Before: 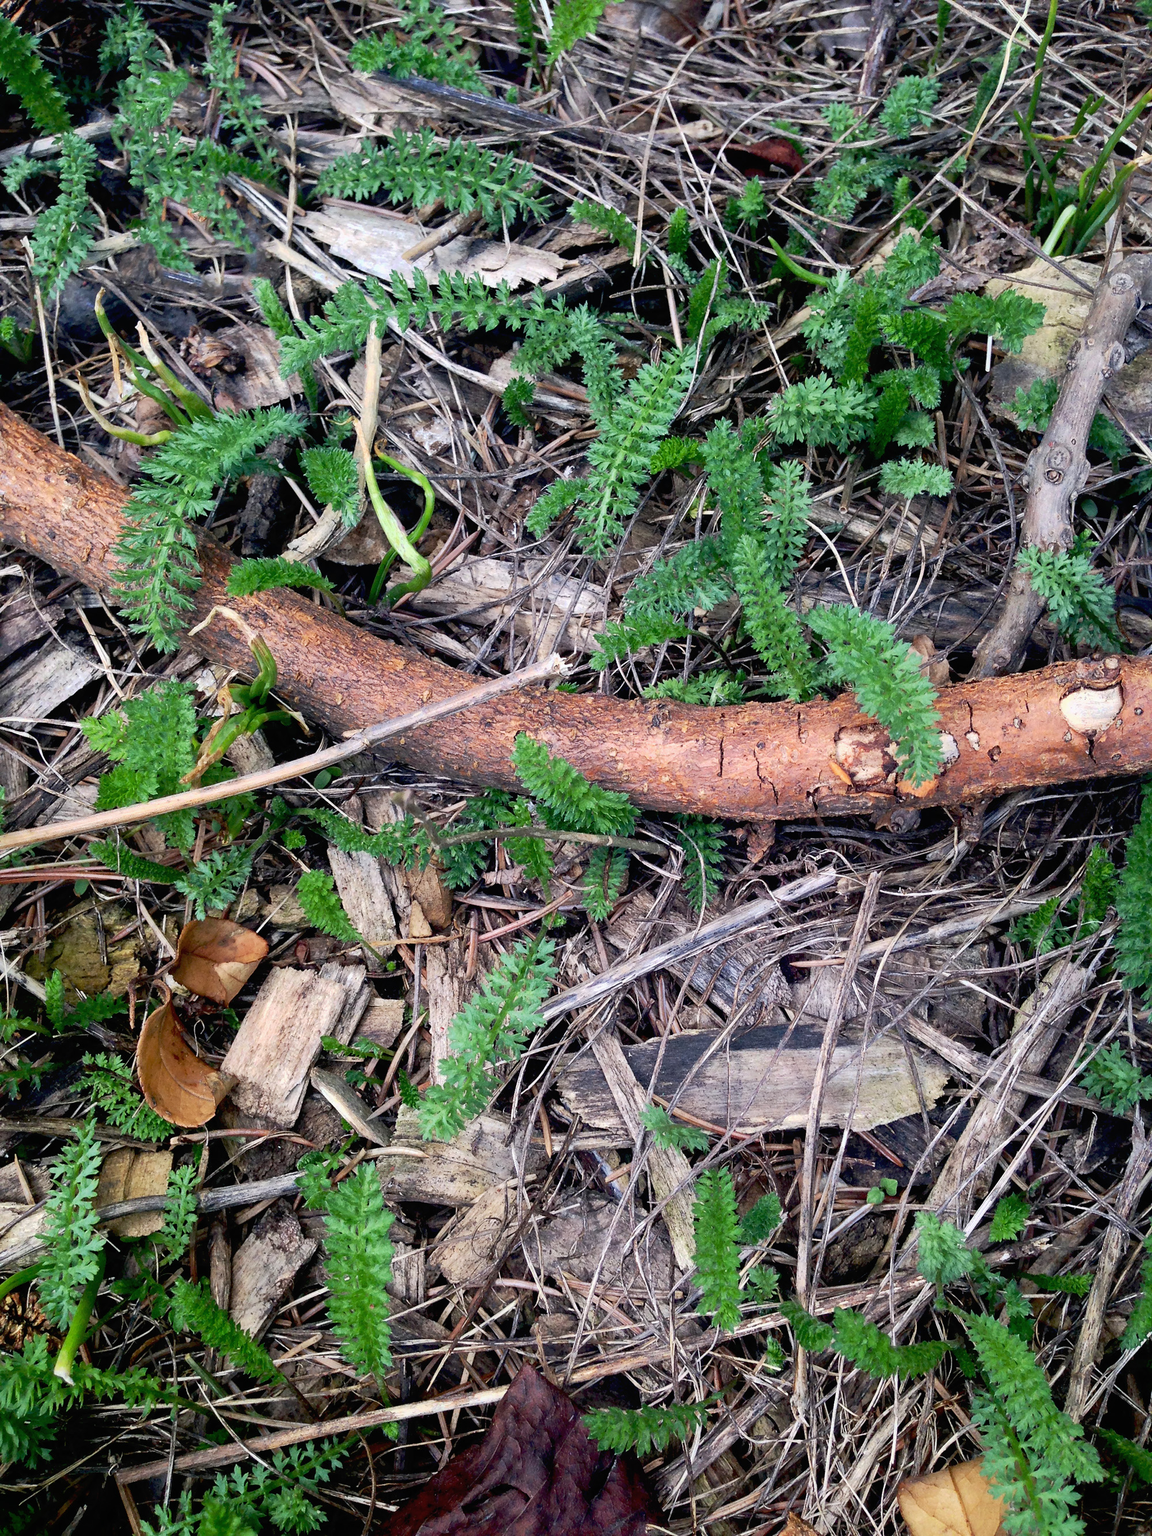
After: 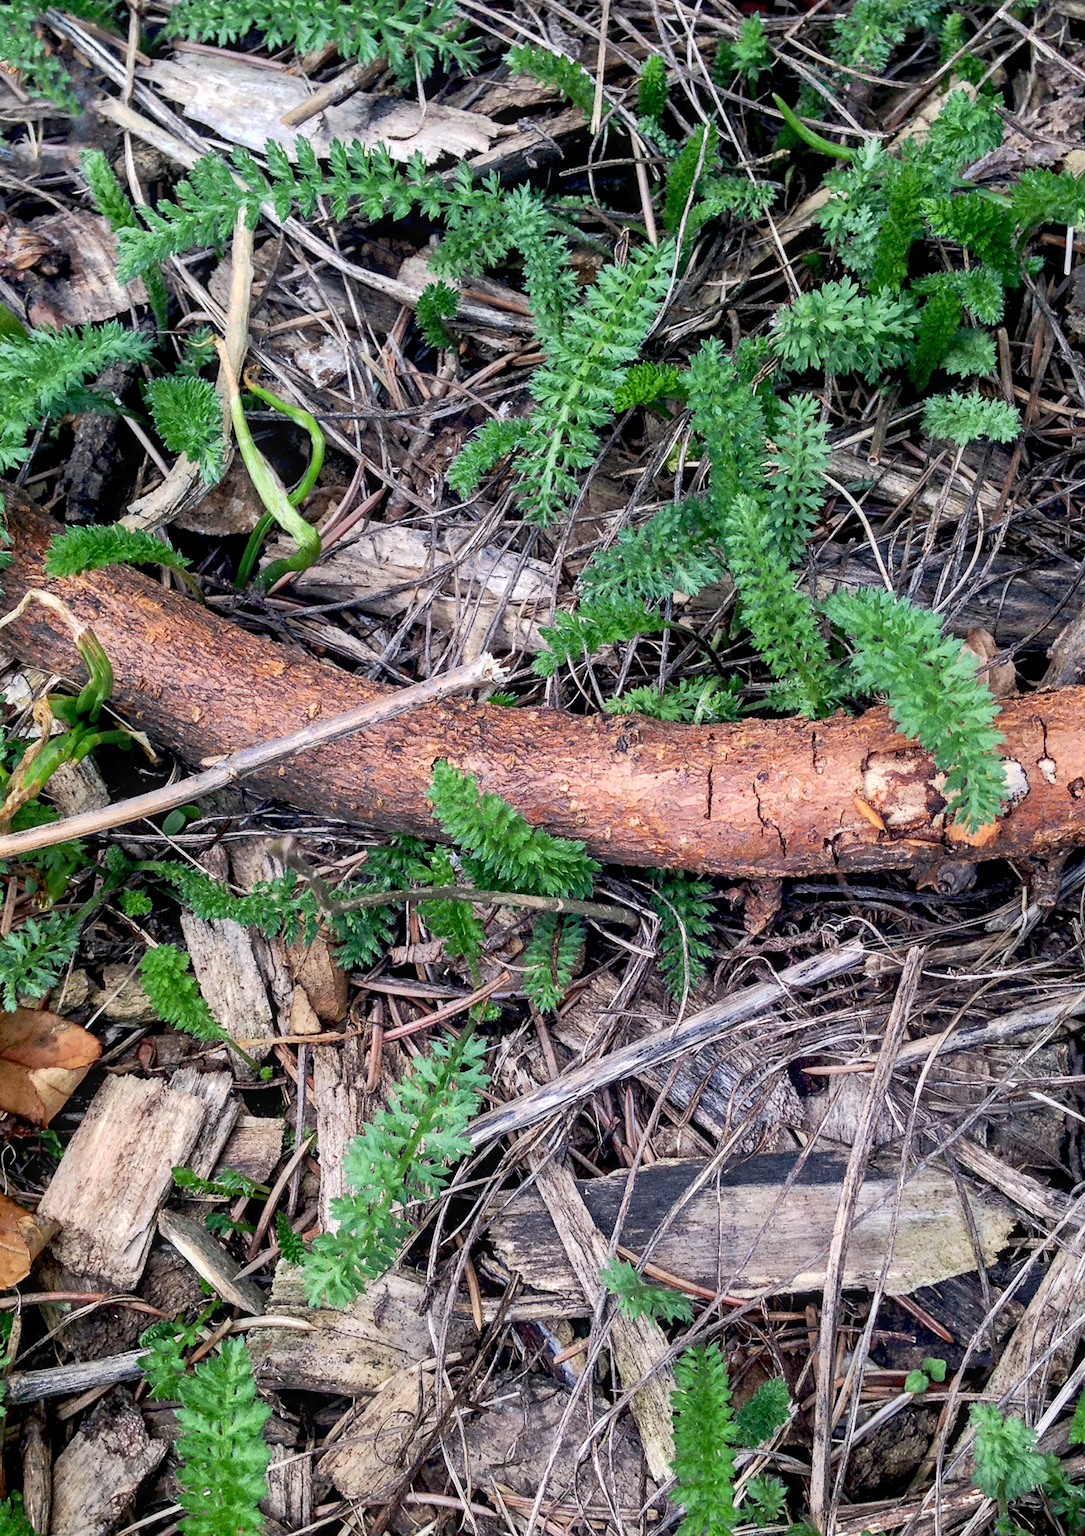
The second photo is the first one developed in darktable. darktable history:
crop and rotate: left 16.766%, top 10.91%, right 13.018%, bottom 14.594%
sharpen: radius 2.86, amount 0.857, threshold 47.105
local contrast: on, module defaults
